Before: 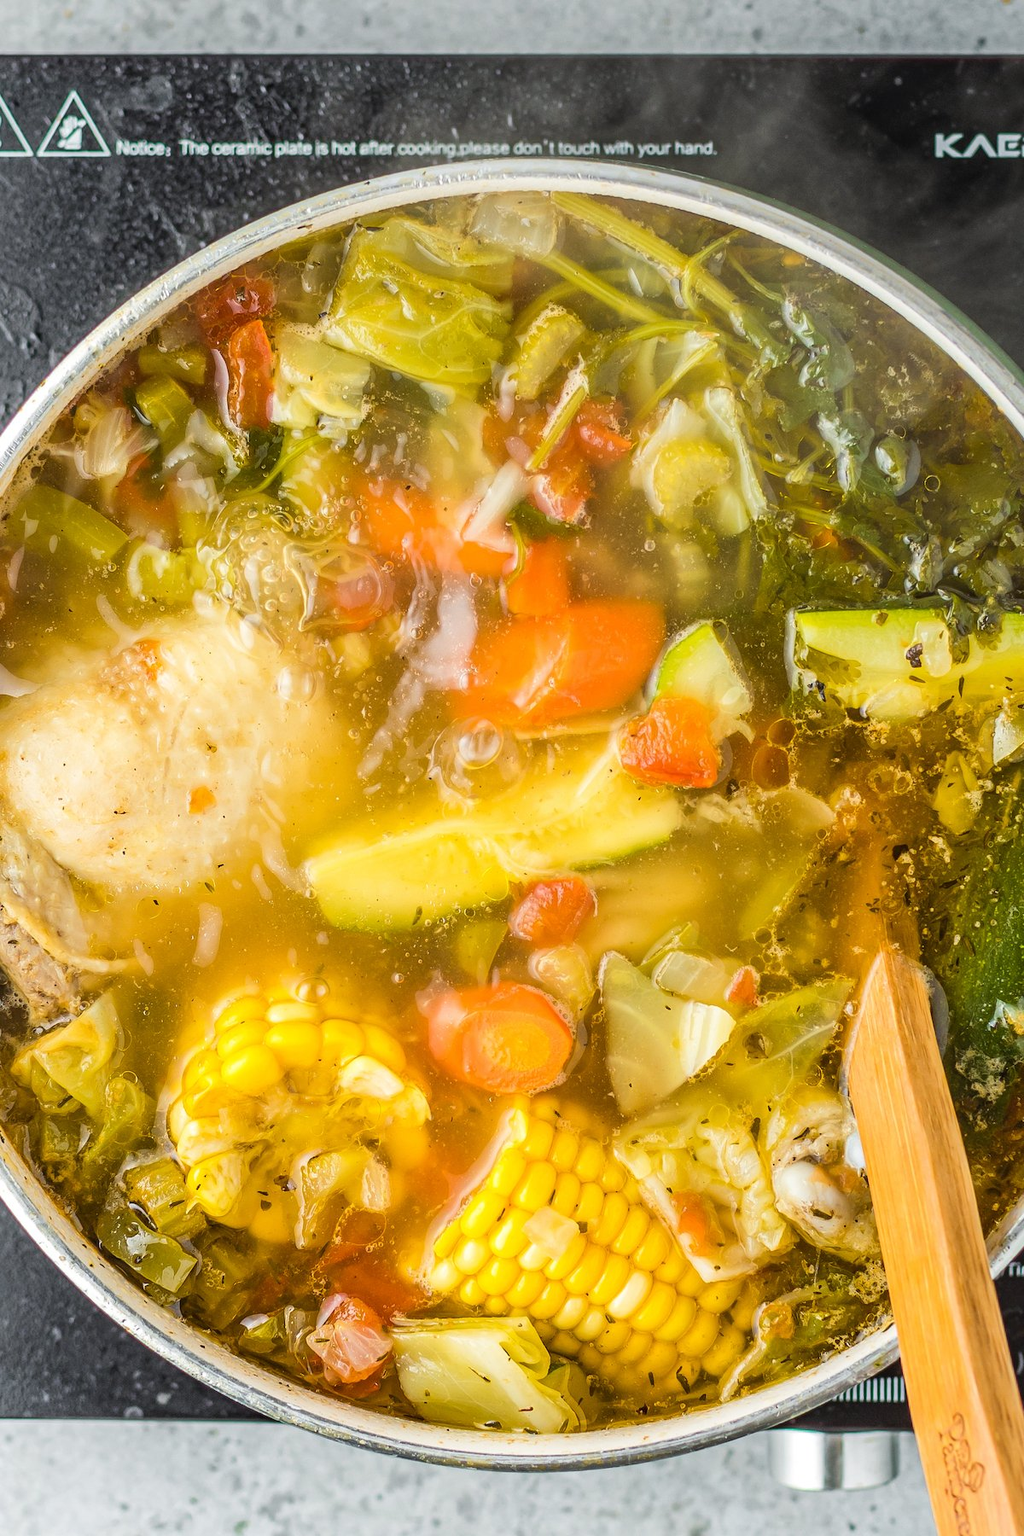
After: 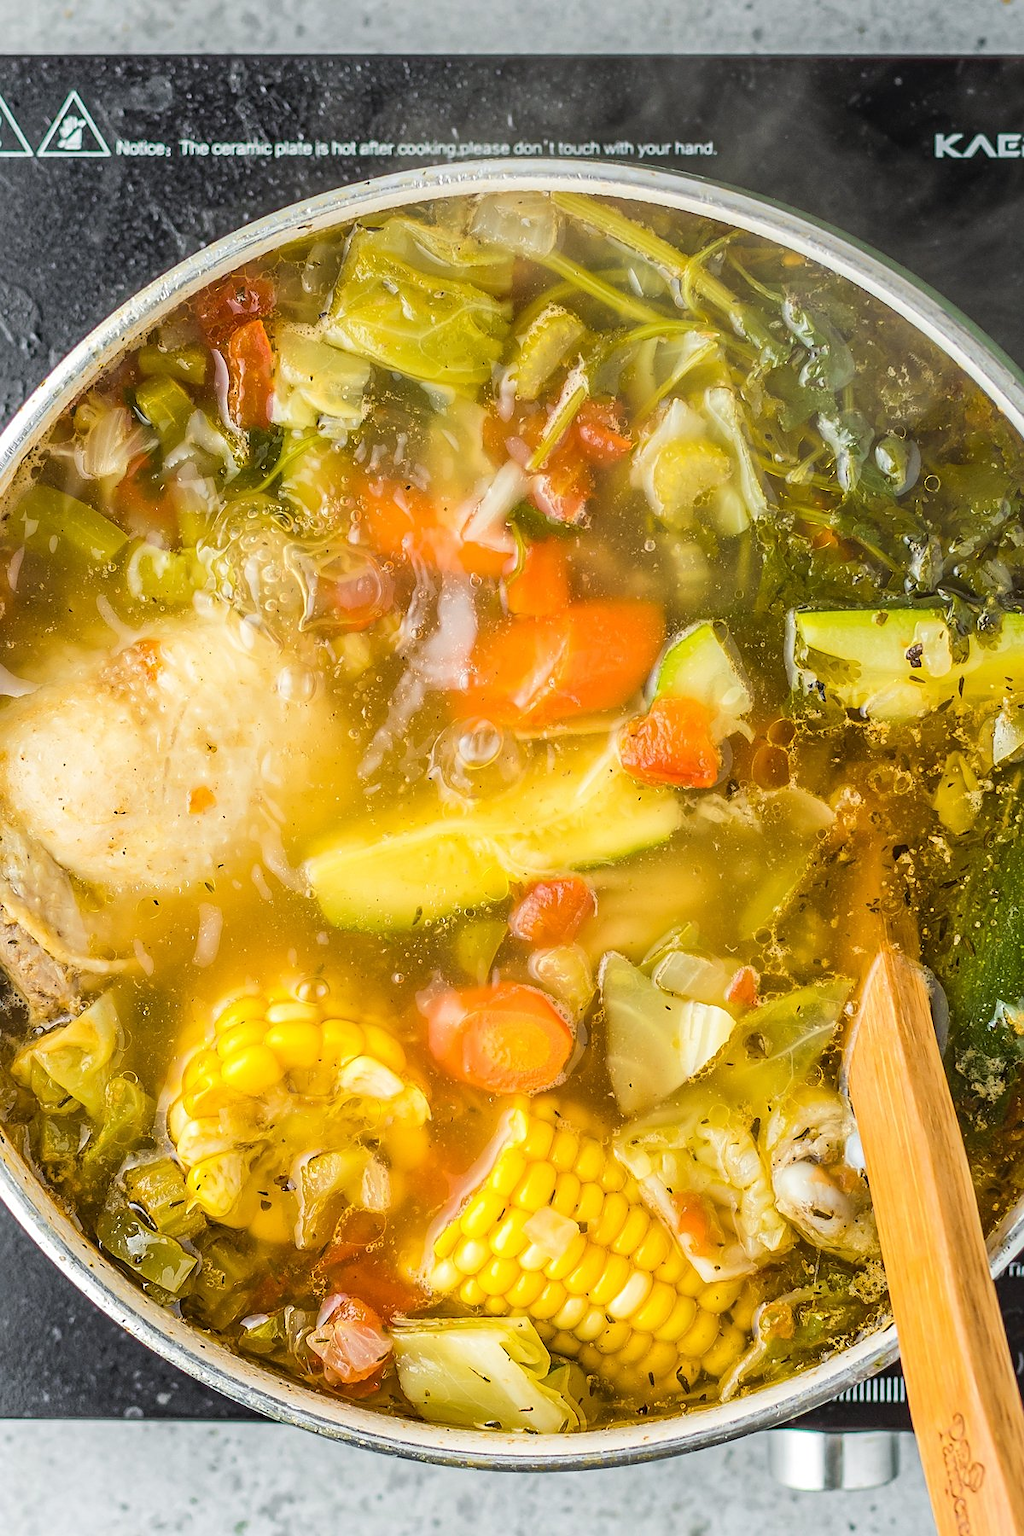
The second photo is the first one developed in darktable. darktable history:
sharpen: radius 1.587, amount 0.371, threshold 1.269
